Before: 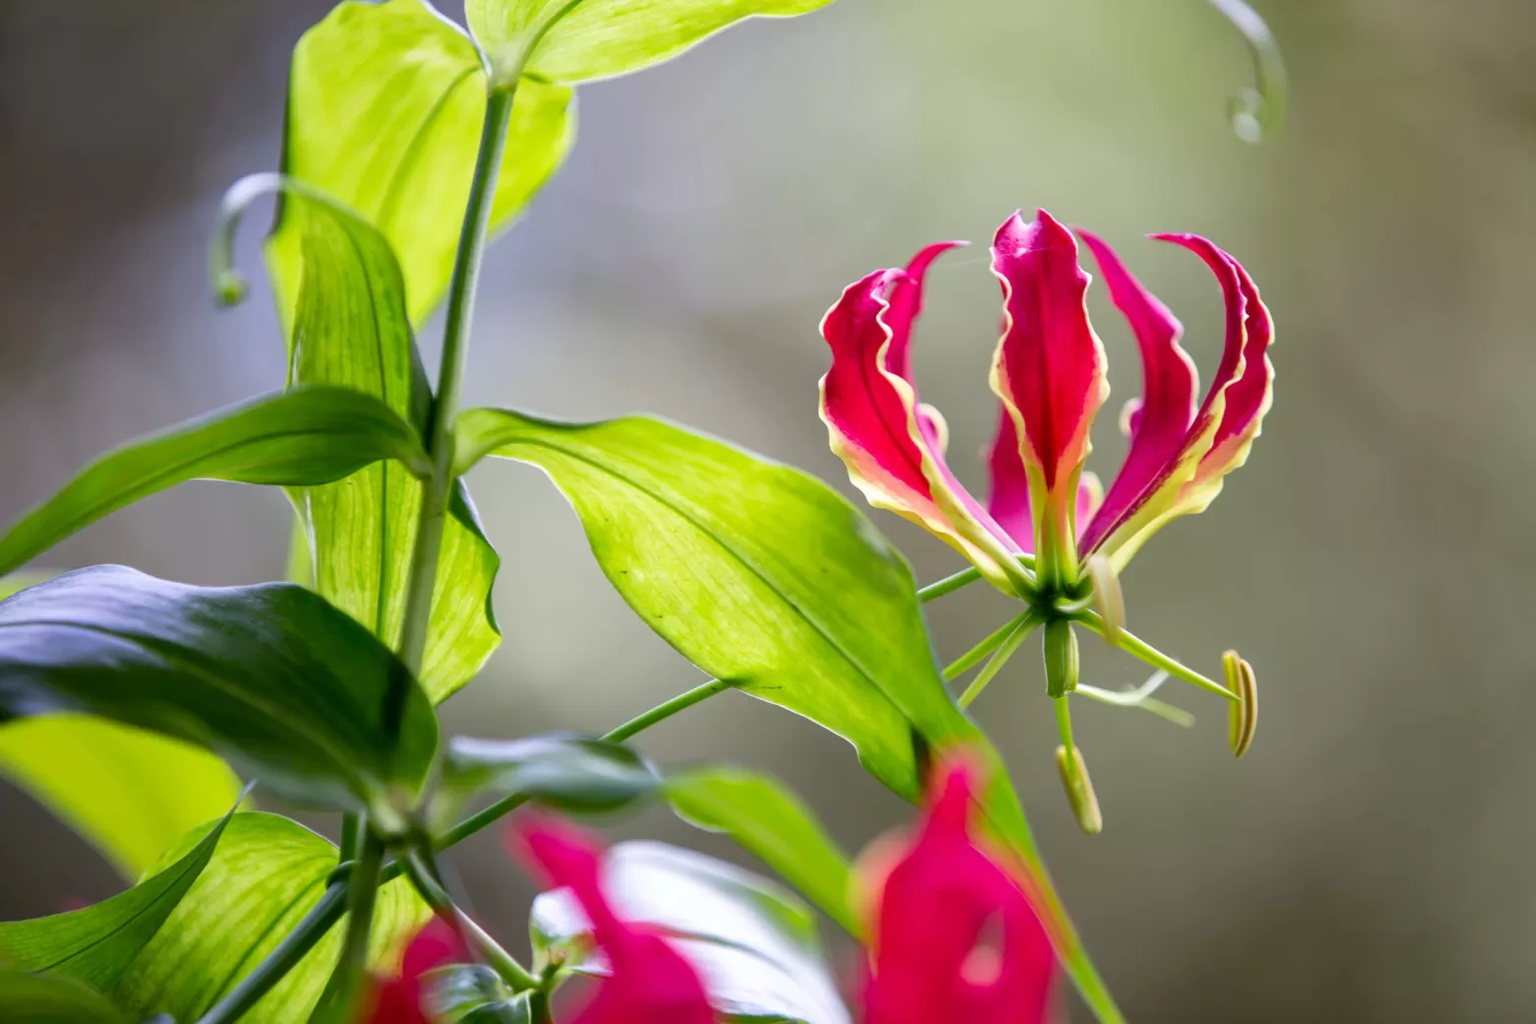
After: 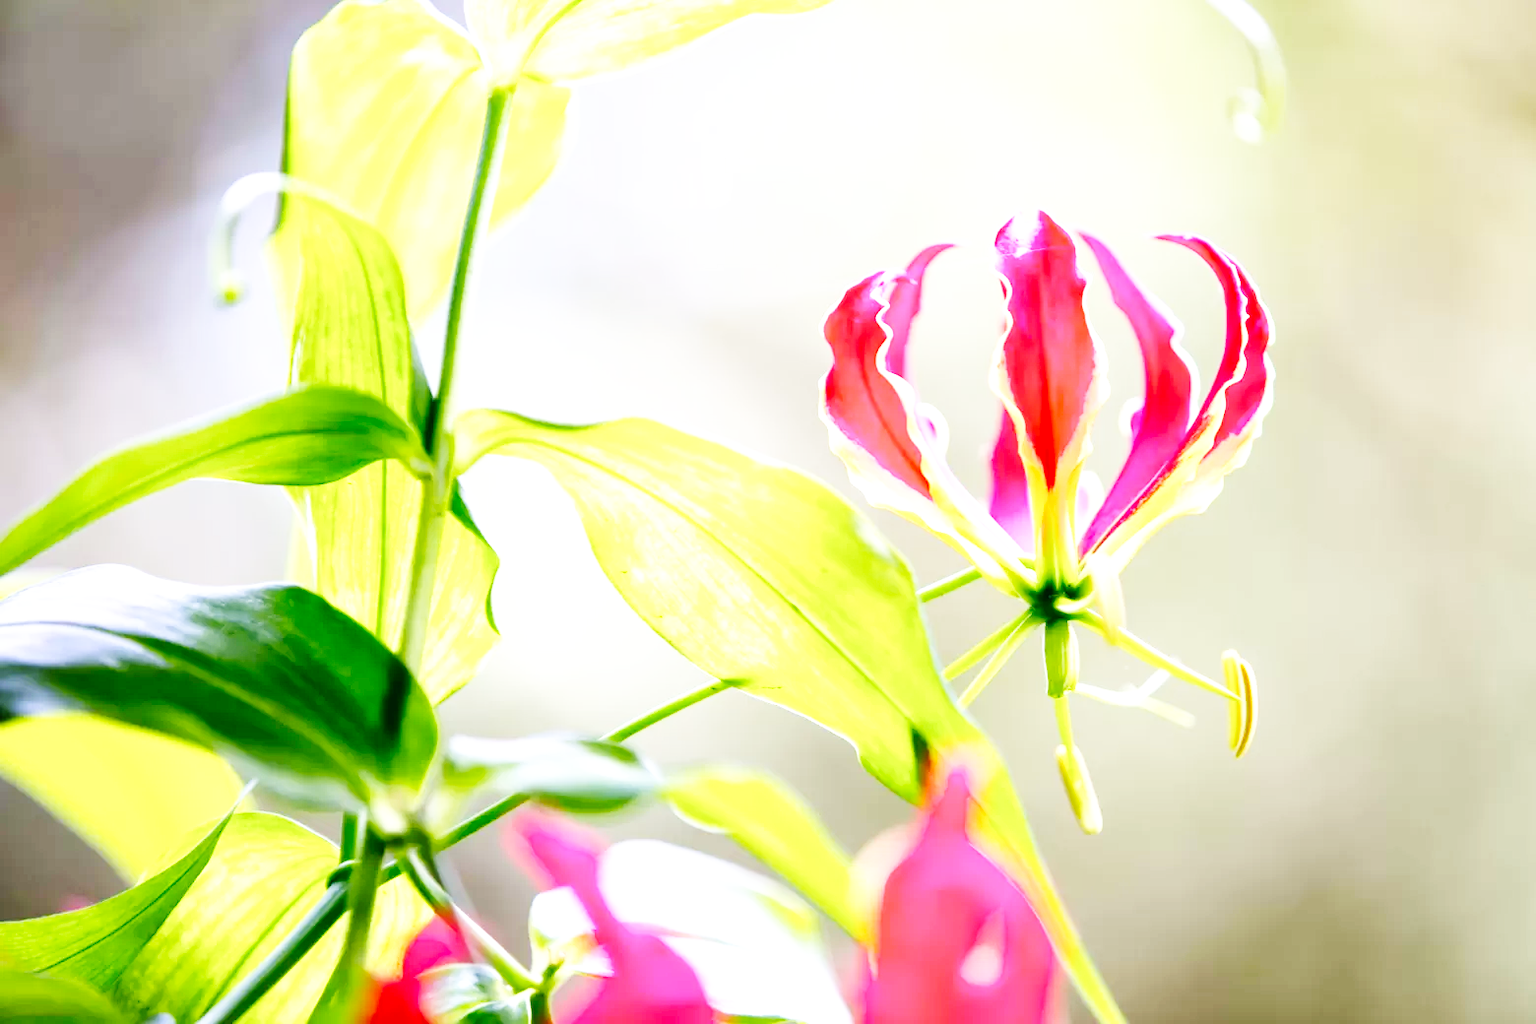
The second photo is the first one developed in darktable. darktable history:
exposure: exposure 1 EV, compensate highlight preservation false
tone equalizer: on, module defaults
base curve: curves: ch0 [(0, 0.003) (0.001, 0.002) (0.006, 0.004) (0.02, 0.022) (0.048, 0.086) (0.094, 0.234) (0.162, 0.431) (0.258, 0.629) (0.385, 0.8) (0.548, 0.918) (0.751, 0.988) (1, 1)], preserve colors none
